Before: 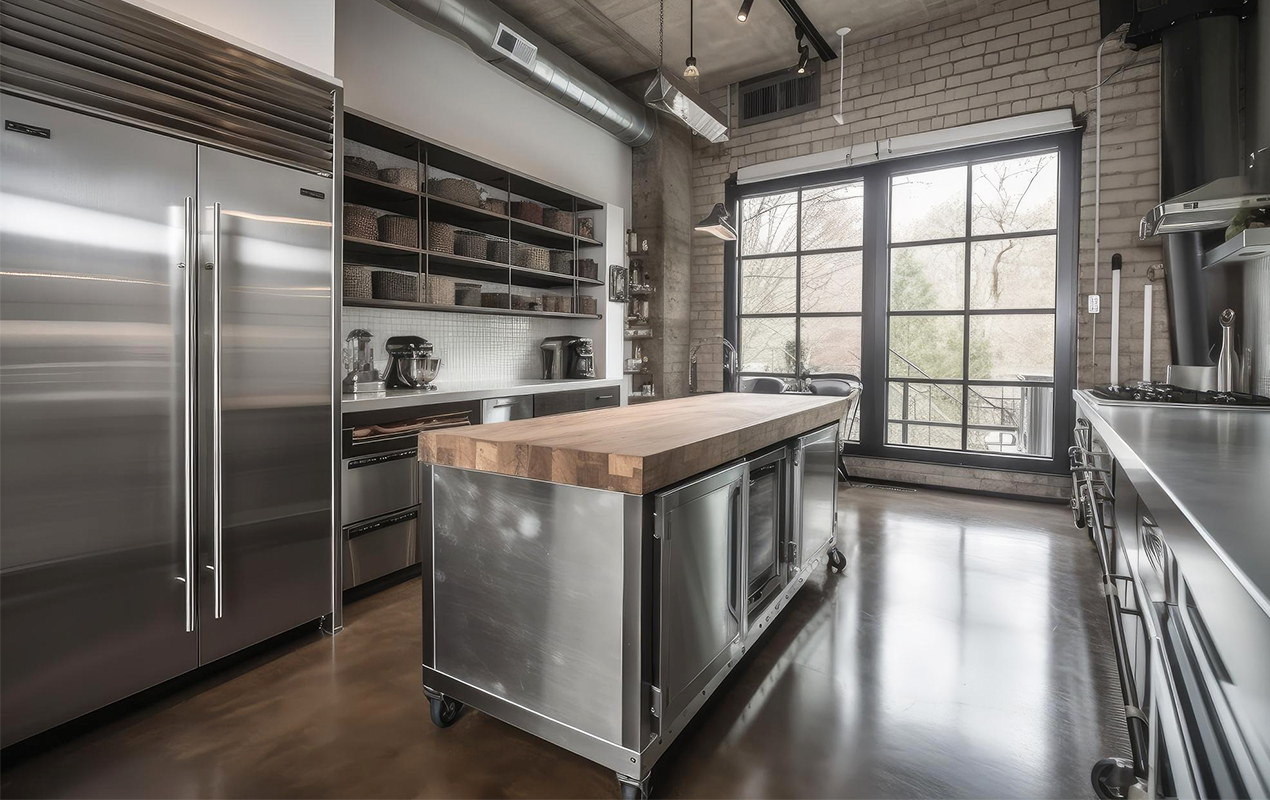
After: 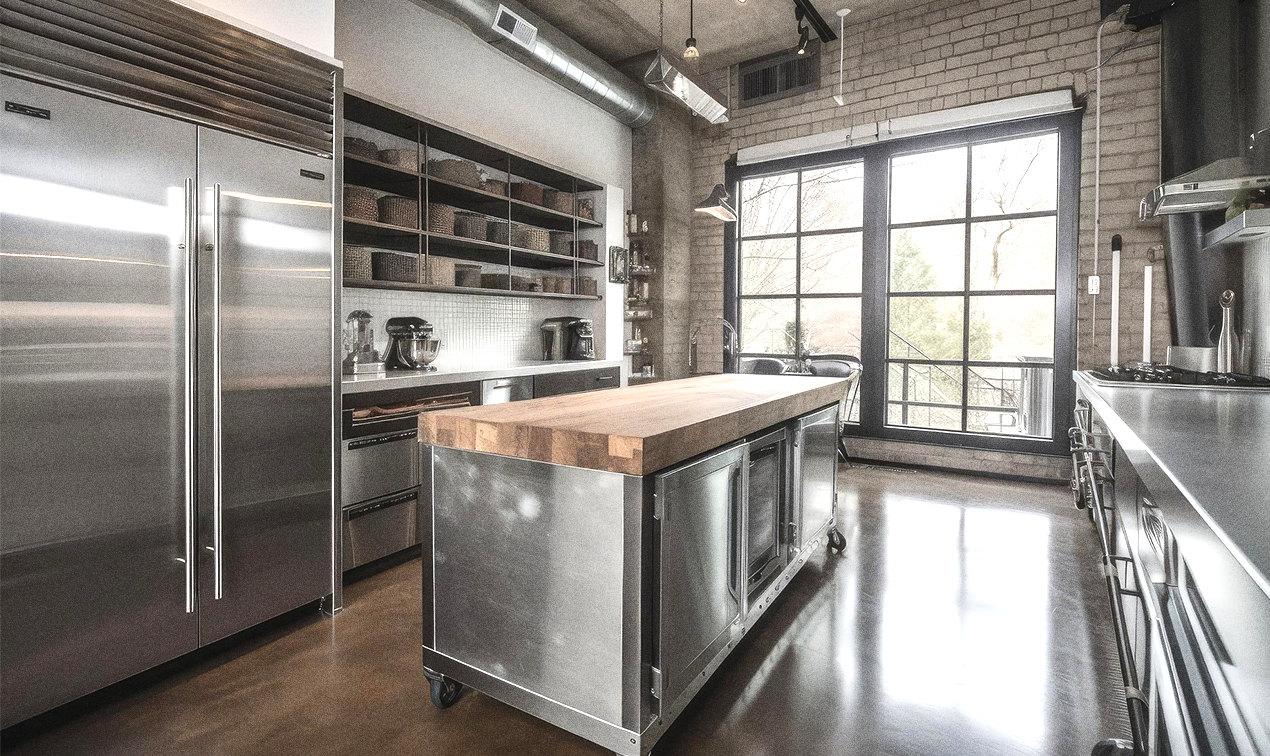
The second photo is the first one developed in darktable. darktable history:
grain: coarseness 0.09 ISO, strength 40%
crop and rotate: top 2.479%, bottom 3.018%
tone equalizer: on, module defaults
exposure: black level correction -0.002, exposure 0.54 EV, compensate highlight preservation false
